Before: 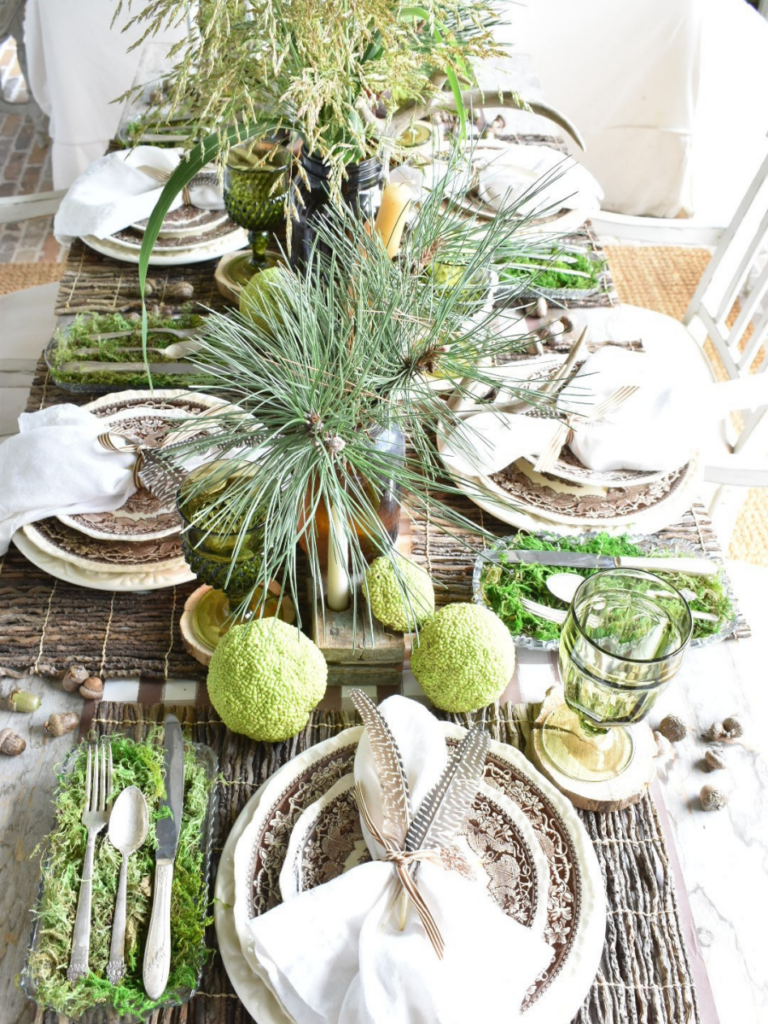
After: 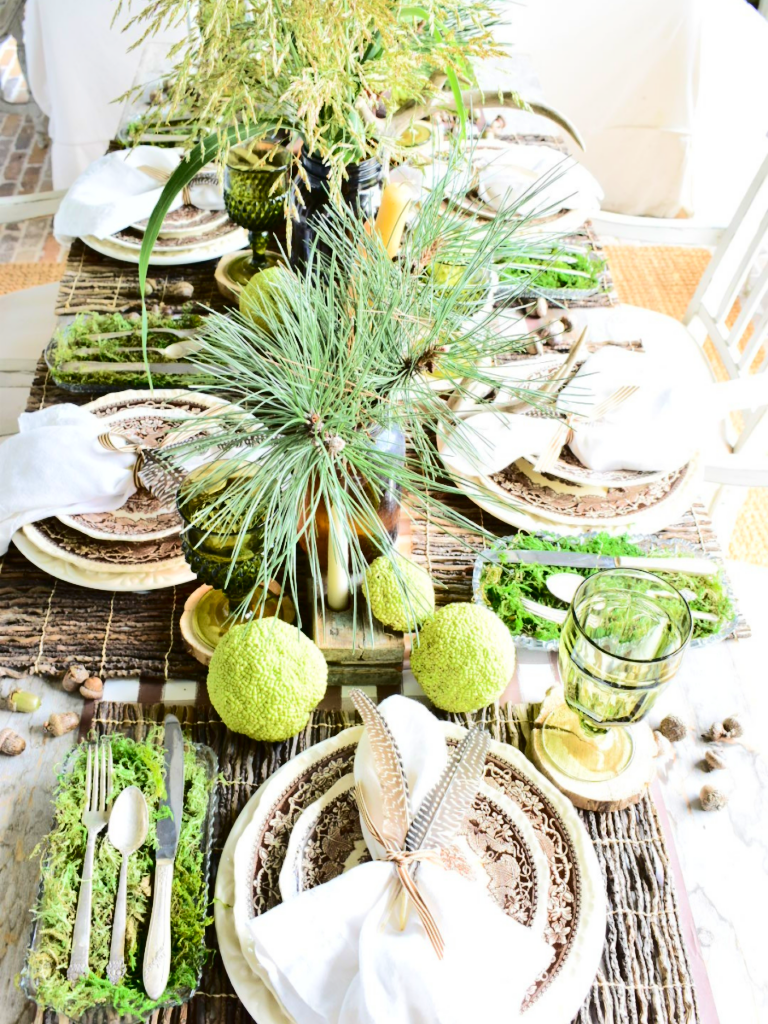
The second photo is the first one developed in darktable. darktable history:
color balance rgb: shadows lift › hue 87.91°, perceptual saturation grading › global saturation 19.93%, global vibrance 14.289%
tone curve: curves: ch0 [(0, 0) (0.003, 0.017) (0.011, 0.017) (0.025, 0.017) (0.044, 0.019) (0.069, 0.03) (0.1, 0.046) (0.136, 0.066) (0.177, 0.104) (0.224, 0.151) (0.277, 0.231) (0.335, 0.321) (0.399, 0.454) (0.468, 0.567) (0.543, 0.674) (0.623, 0.763) (0.709, 0.82) (0.801, 0.872) (0.898, 0.934) (1, 1)], color space Lab, independent channels, preserve colors none
velvia: on, module defaults
